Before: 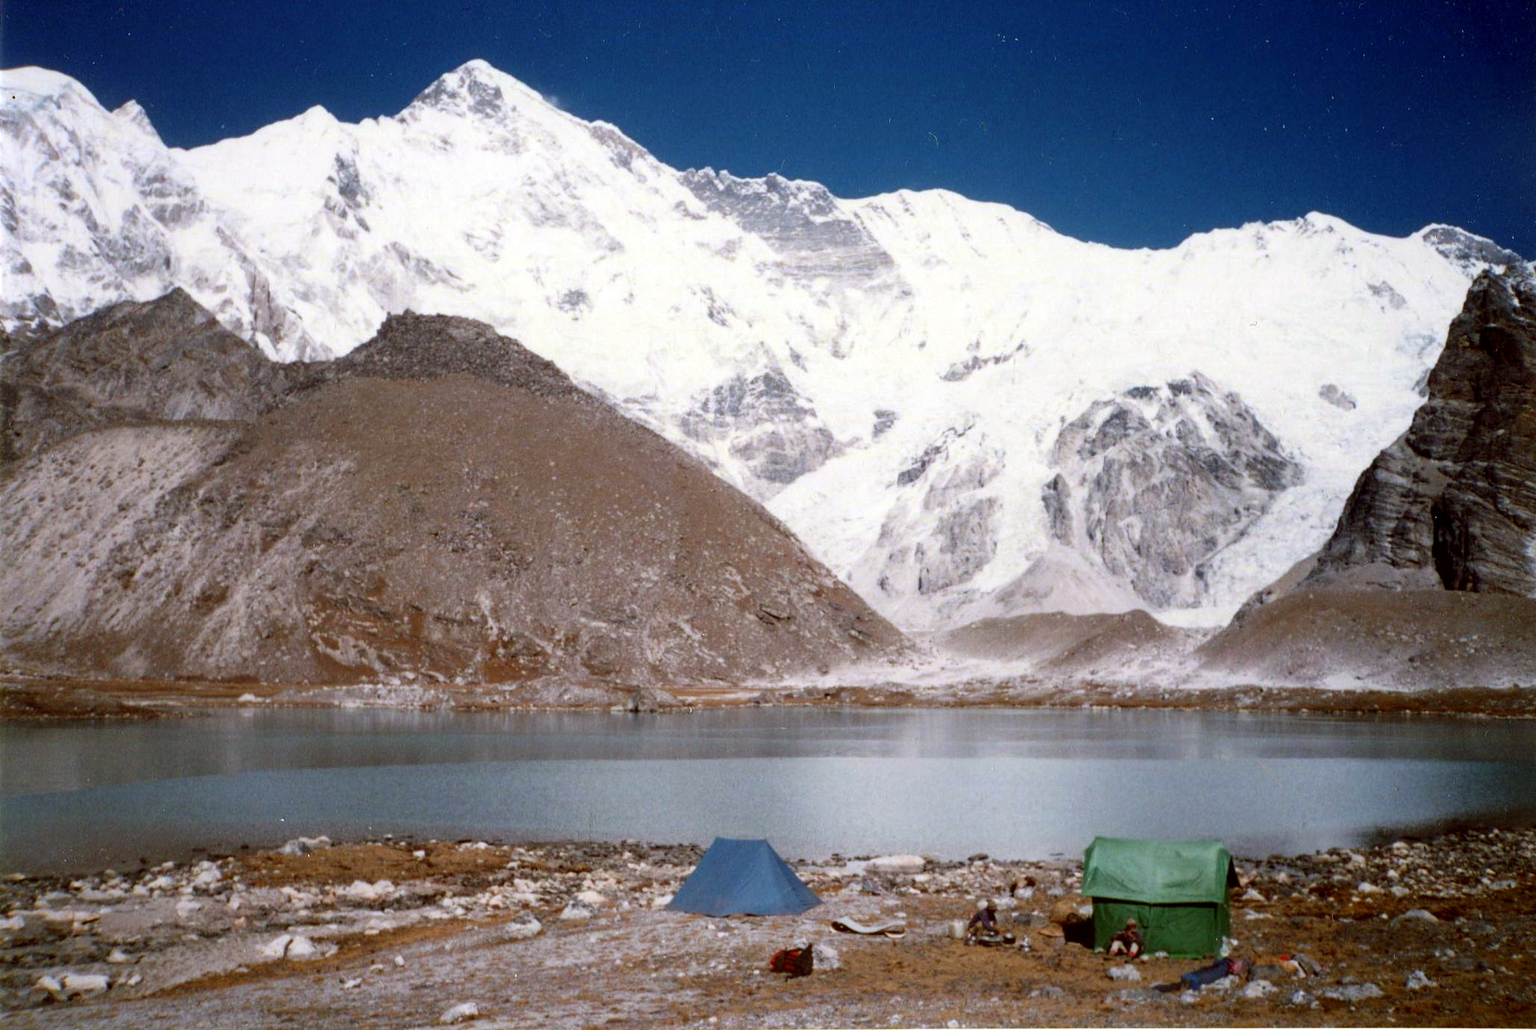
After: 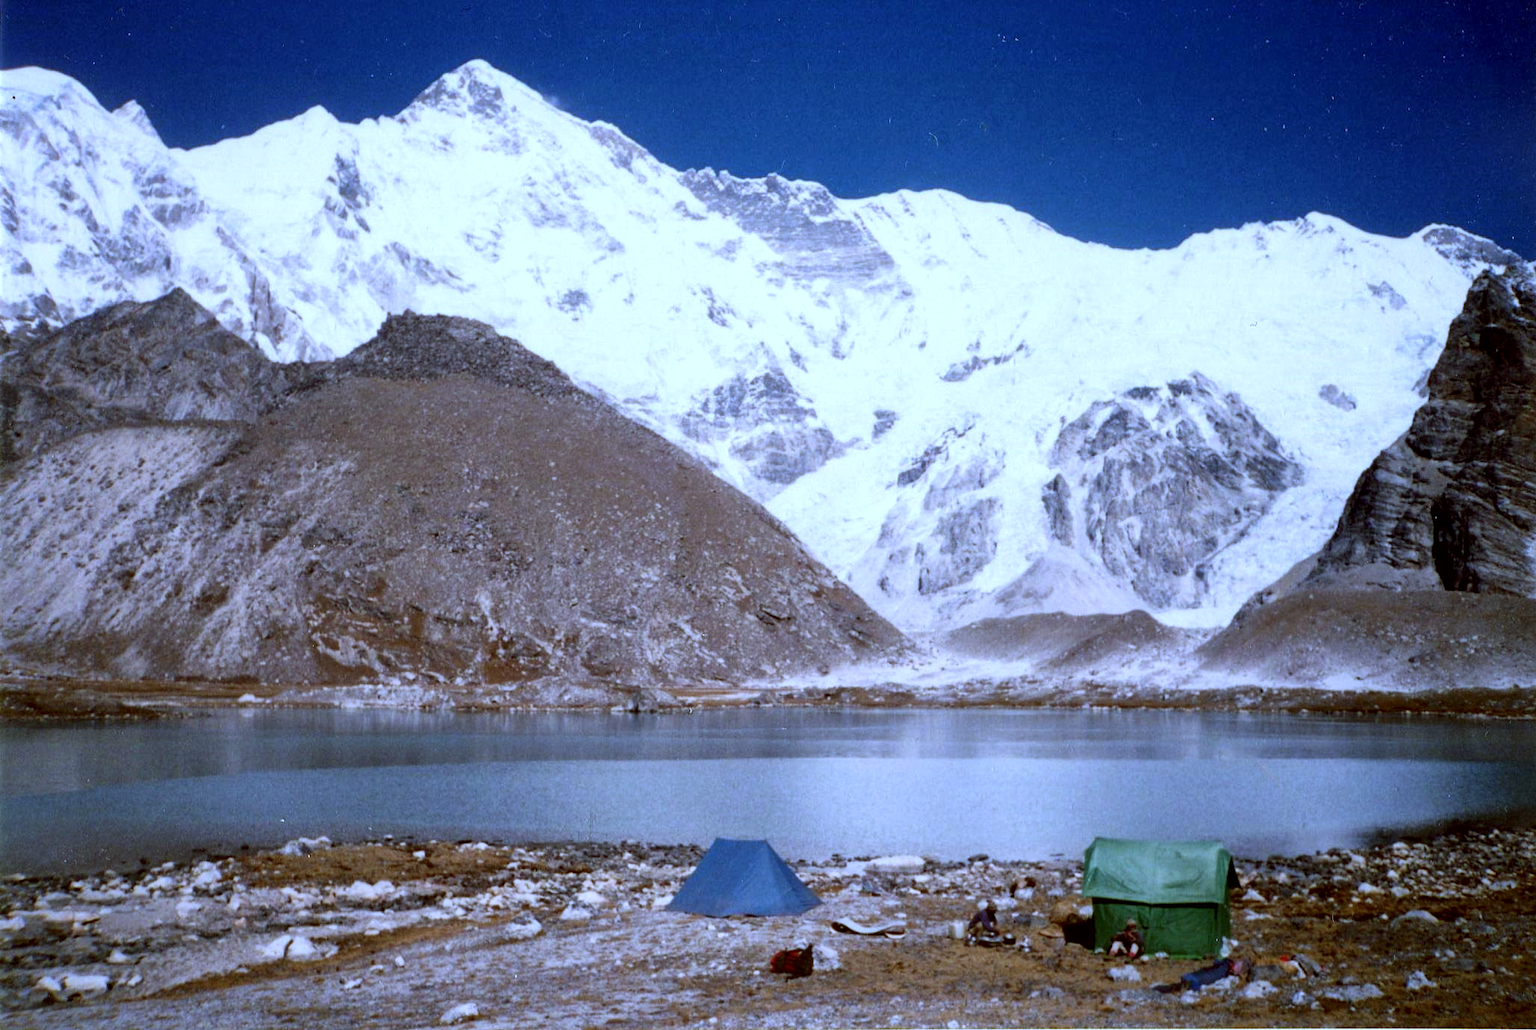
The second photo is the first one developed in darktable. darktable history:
local contrast: mode bilateral grid, contrast 20, coarseness 50, detail 132%, midtone range 0.2
white balance: red 0.871, blue 1.249
